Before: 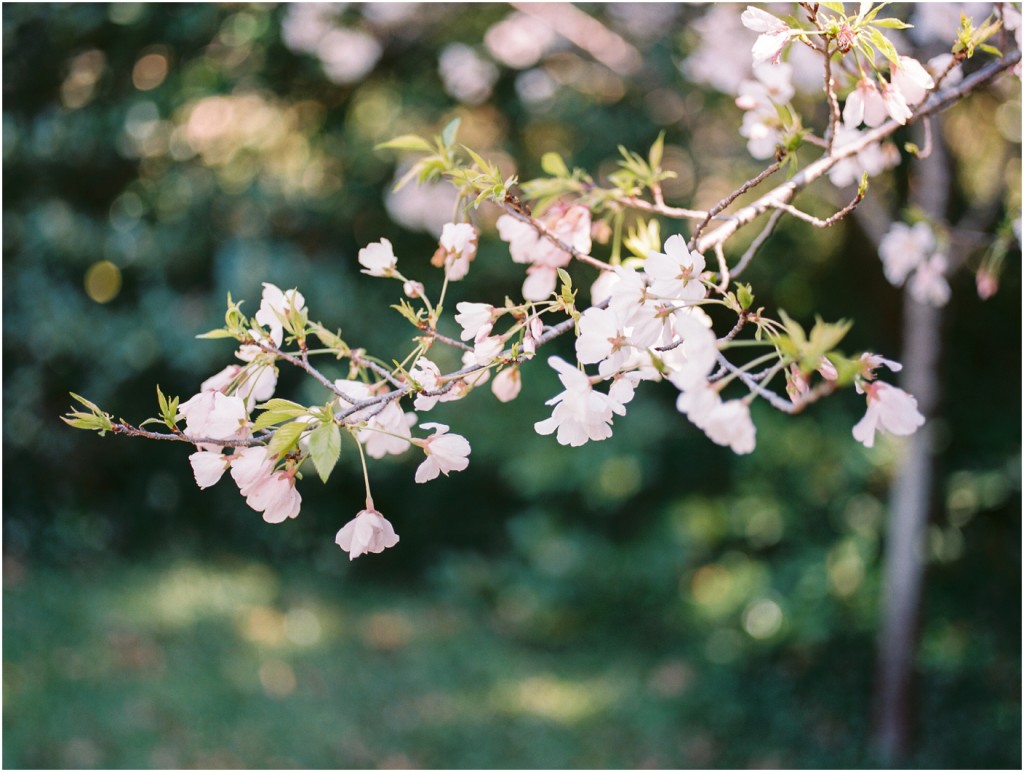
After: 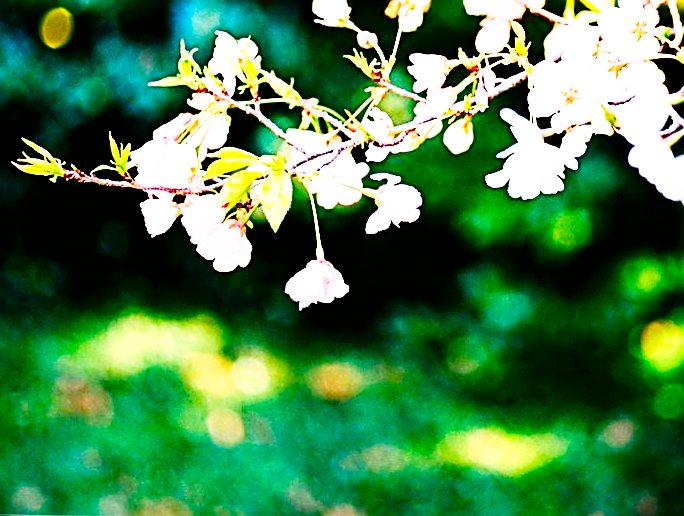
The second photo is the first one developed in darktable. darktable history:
tone curve: curves: ch0 [(0, 0) (0.003, 0.002) (0.011, 0.002) (0.025, 0.002) (0.044, 0.002) (0.069, 0.002) (0.1, 0.003) (0.136, 0.008) (0.177, 0.03) (0.224, 0.058) (0.277, 0.139) (0.335, 0.233) (0.399, 0.363) (0.468, 0.506) (0.543, 0.649) (0.623, 0.781) (0.709, 0.88) (0.801, 0.956) (0.898, 0.994) (1, 1)], preserve colors none
color correction: saturation 2.15
sharpen: radius 2.817, amount 0.715
crop and rotate: angle -0.82°, left 3.85%, top 31.828%, right 27.992%
tone equalizer: -8 EV -0.417 EV, -7 EV -0.389 EV, -6 EV -0.333 EV, -5 EV -0.222 EV, -3 EV 0.222 EV, -2 EV 0.333 EV, -1 EV 0.389 EV, +0 EV 0.417 EV, edges refinement/feathering 500, mask exposure compensation -1.57 EV, preserve details no
contrast brightness saturation: contrast 0.2, brightness 0.15, saturation 0.14
